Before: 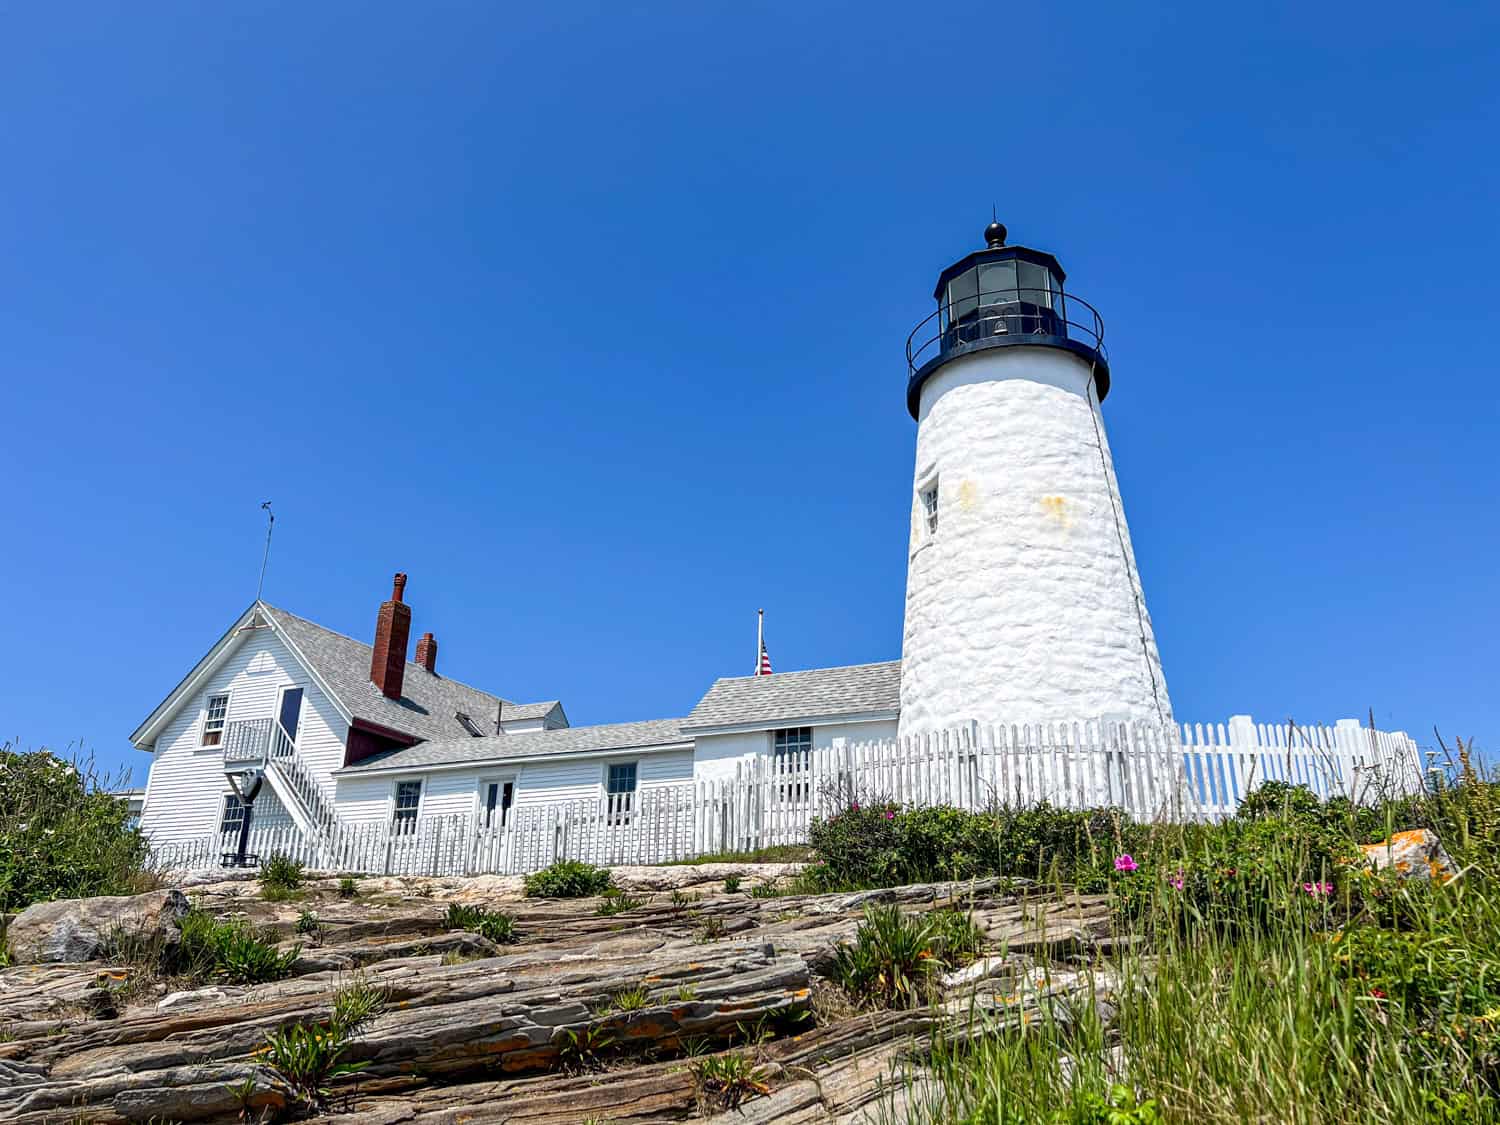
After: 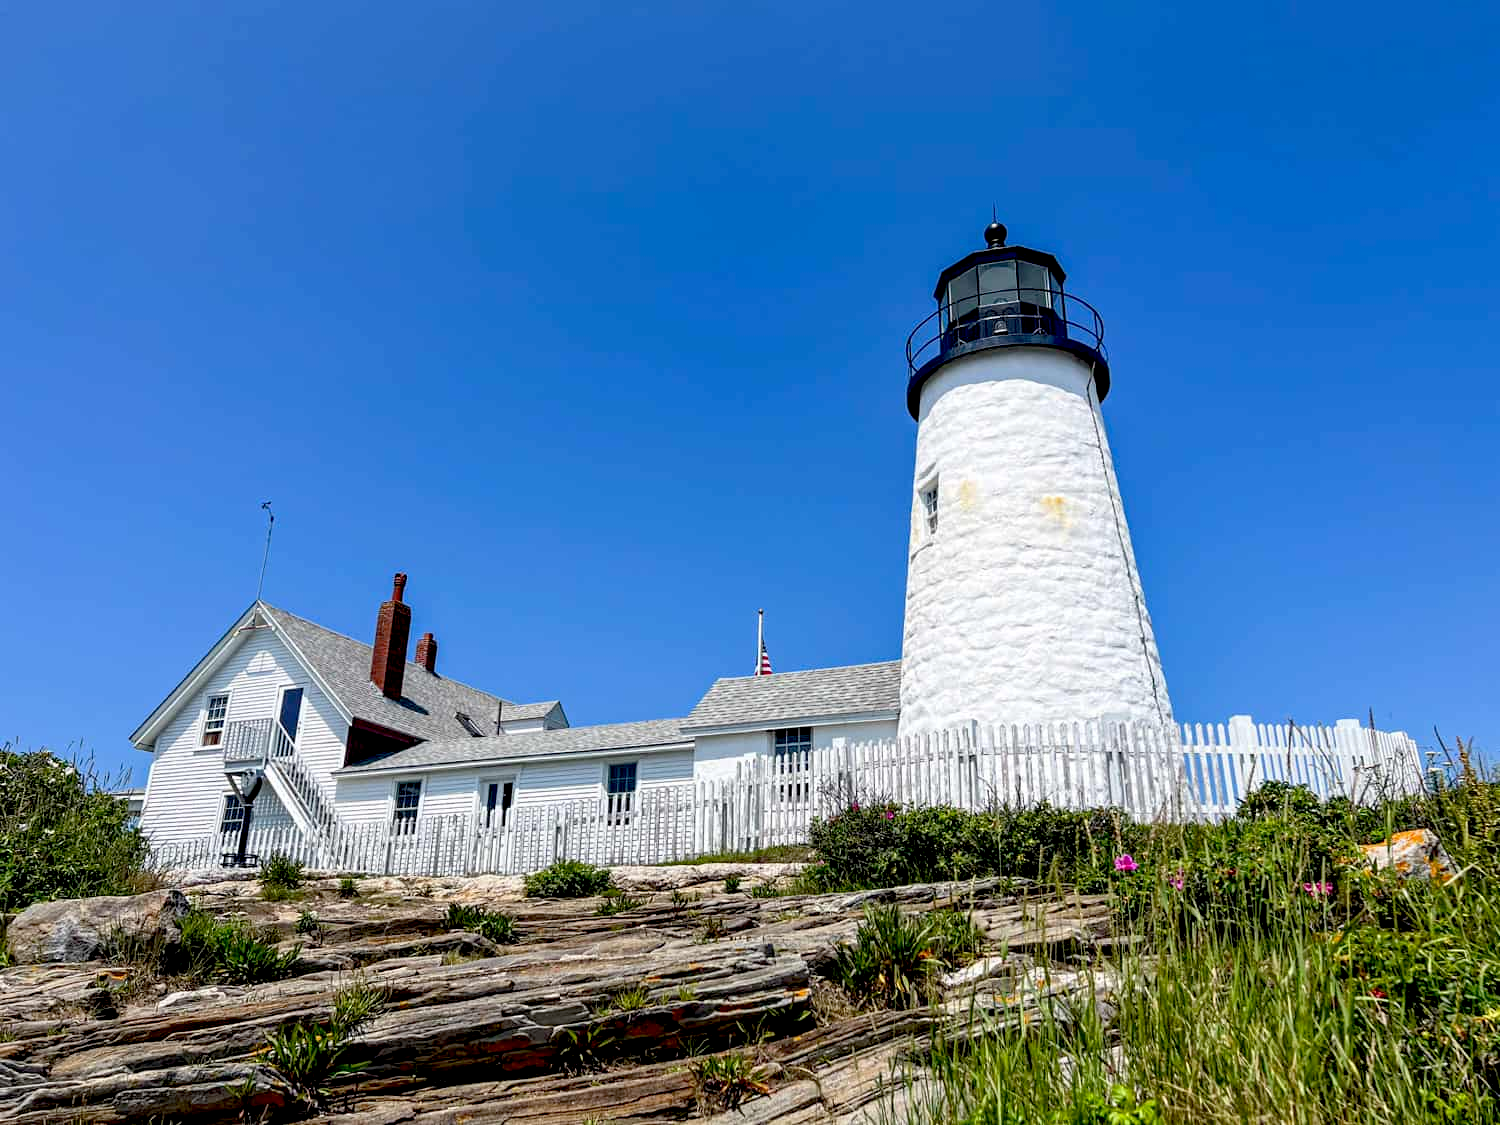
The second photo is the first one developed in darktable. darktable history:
exposure: black level correction 0.018, exposure -0.006 EV, compensate highlight preservation false
